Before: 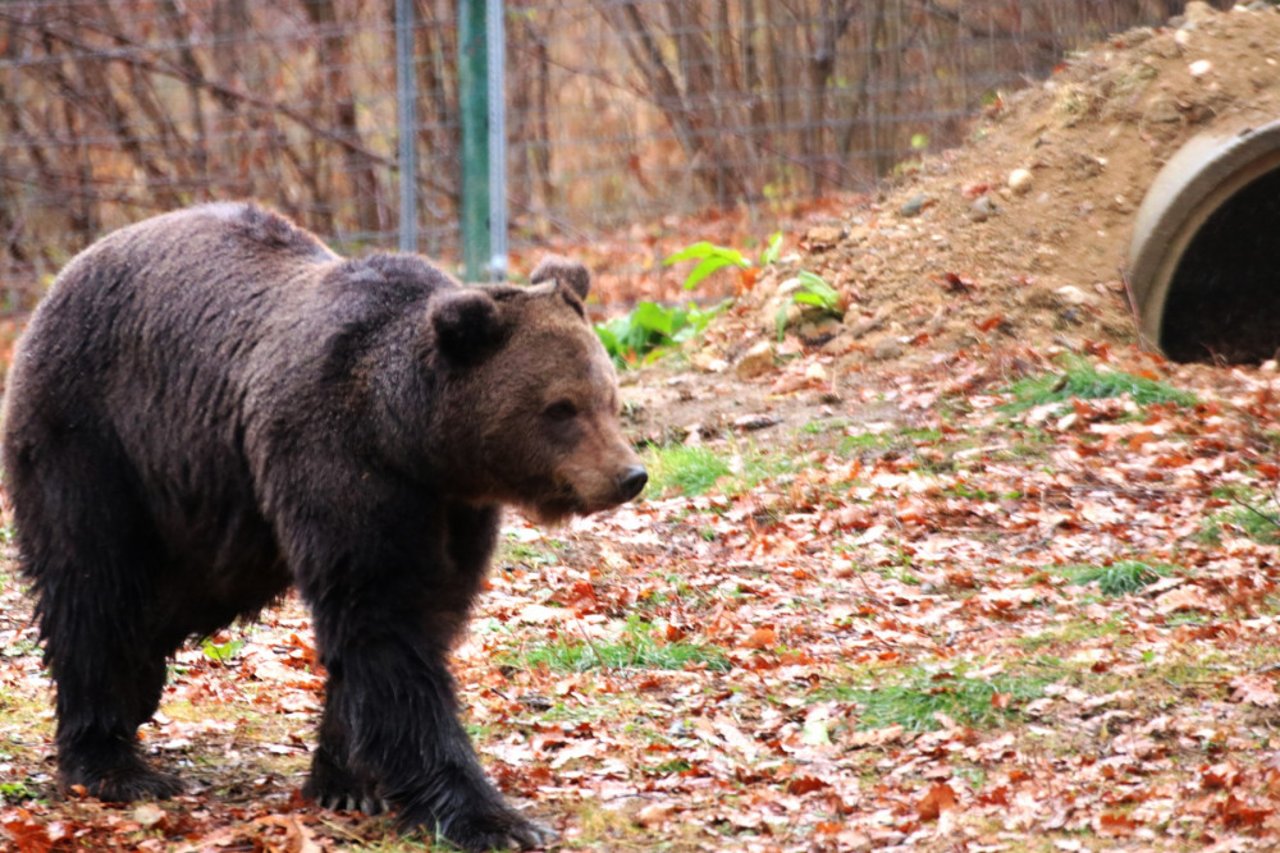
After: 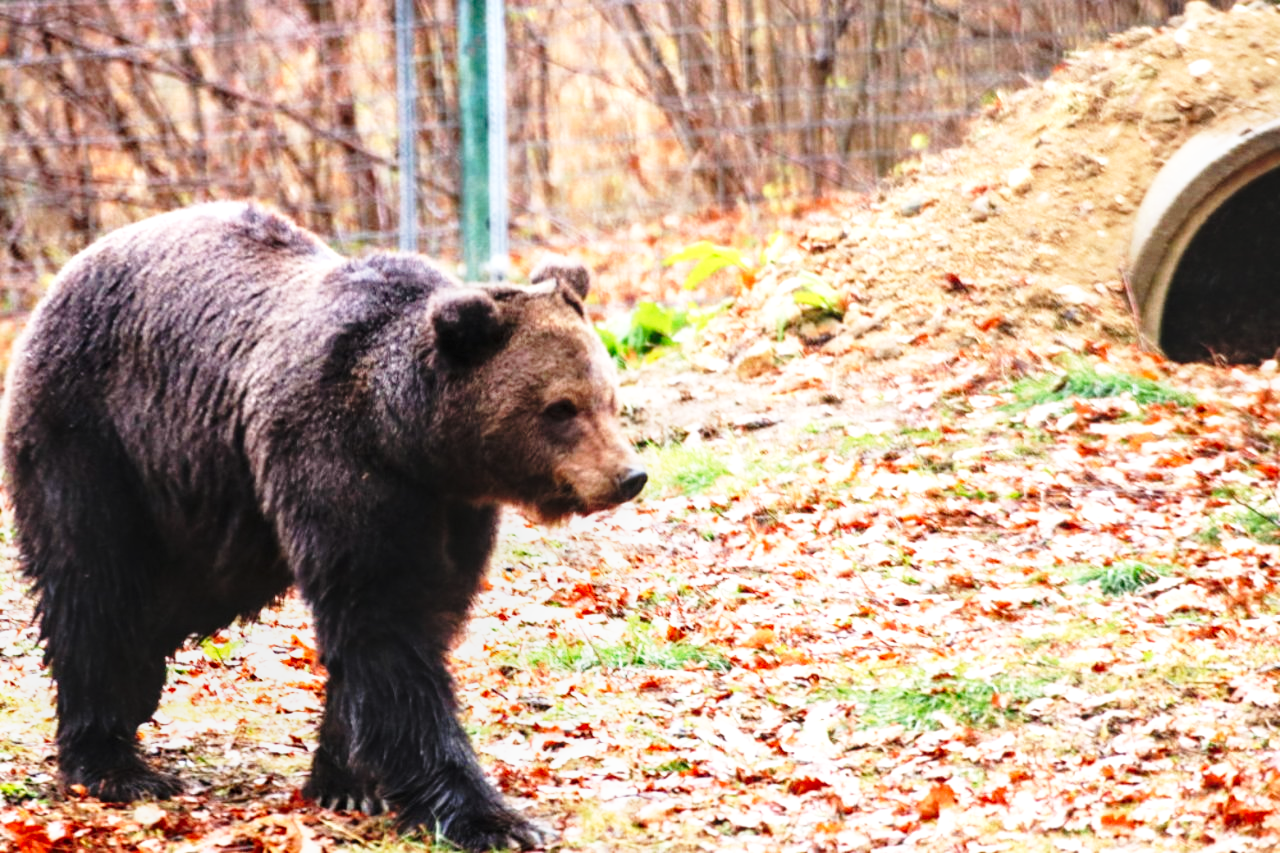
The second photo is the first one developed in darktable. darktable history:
base curve: curves: ch0 [(0, 0) (0.026, 0.03) (0.109, 0.232) (0.351, 0.748) (0.669, 0.968) (1, 1)], preserve colors none
local contrast: on, module defaults
